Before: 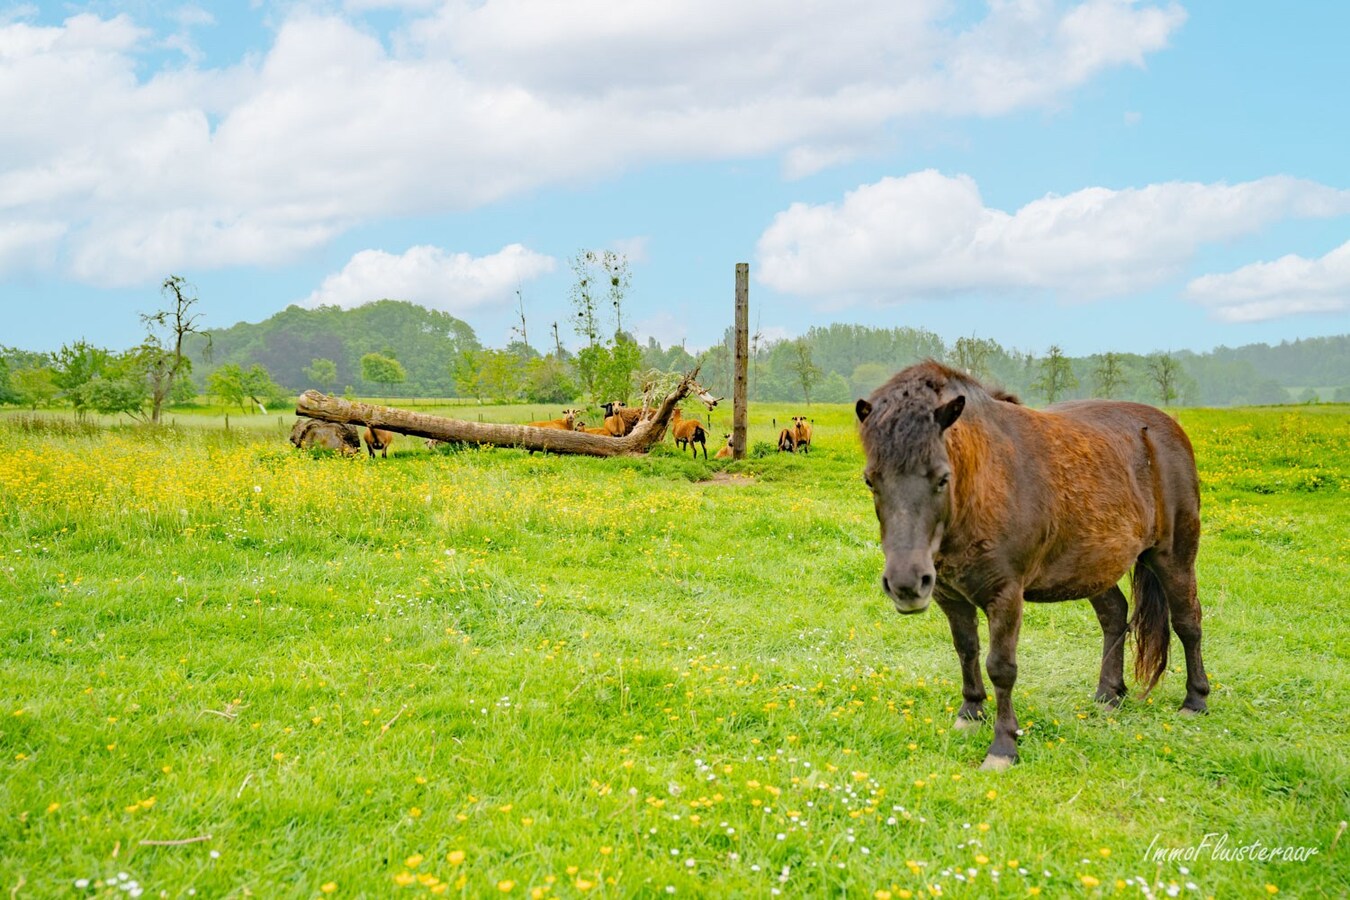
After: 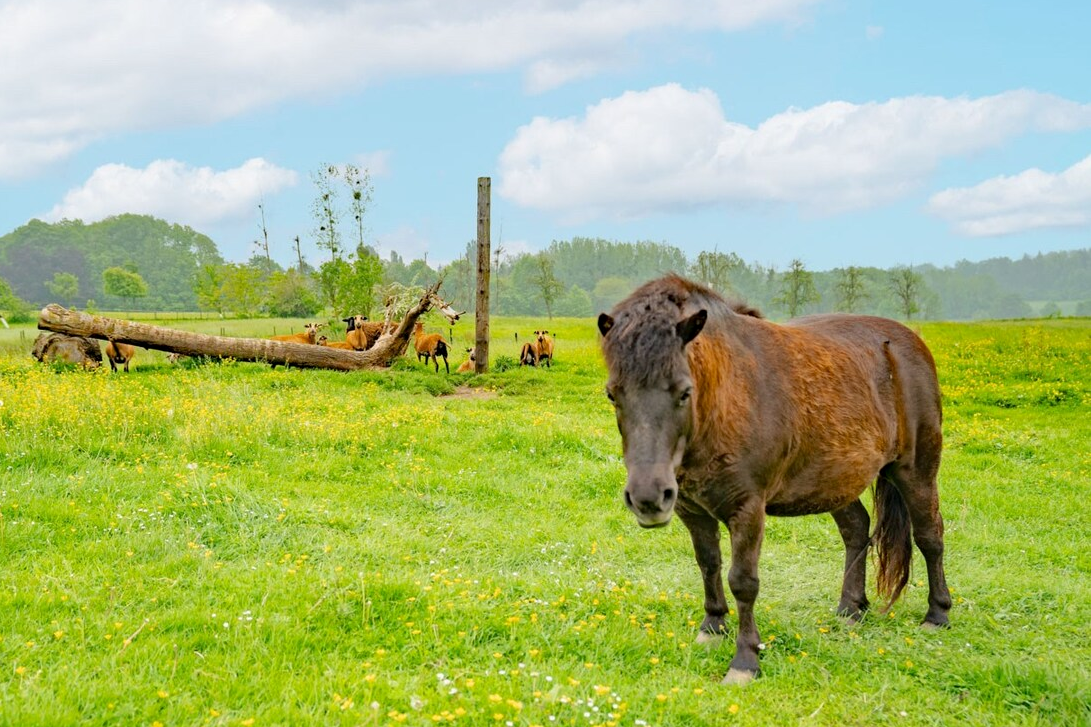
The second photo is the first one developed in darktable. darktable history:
crop: left 19.159%, top 9.58%, bottom 9.58%
exposure: black level correction 0.002, compensate highlight preservation false
